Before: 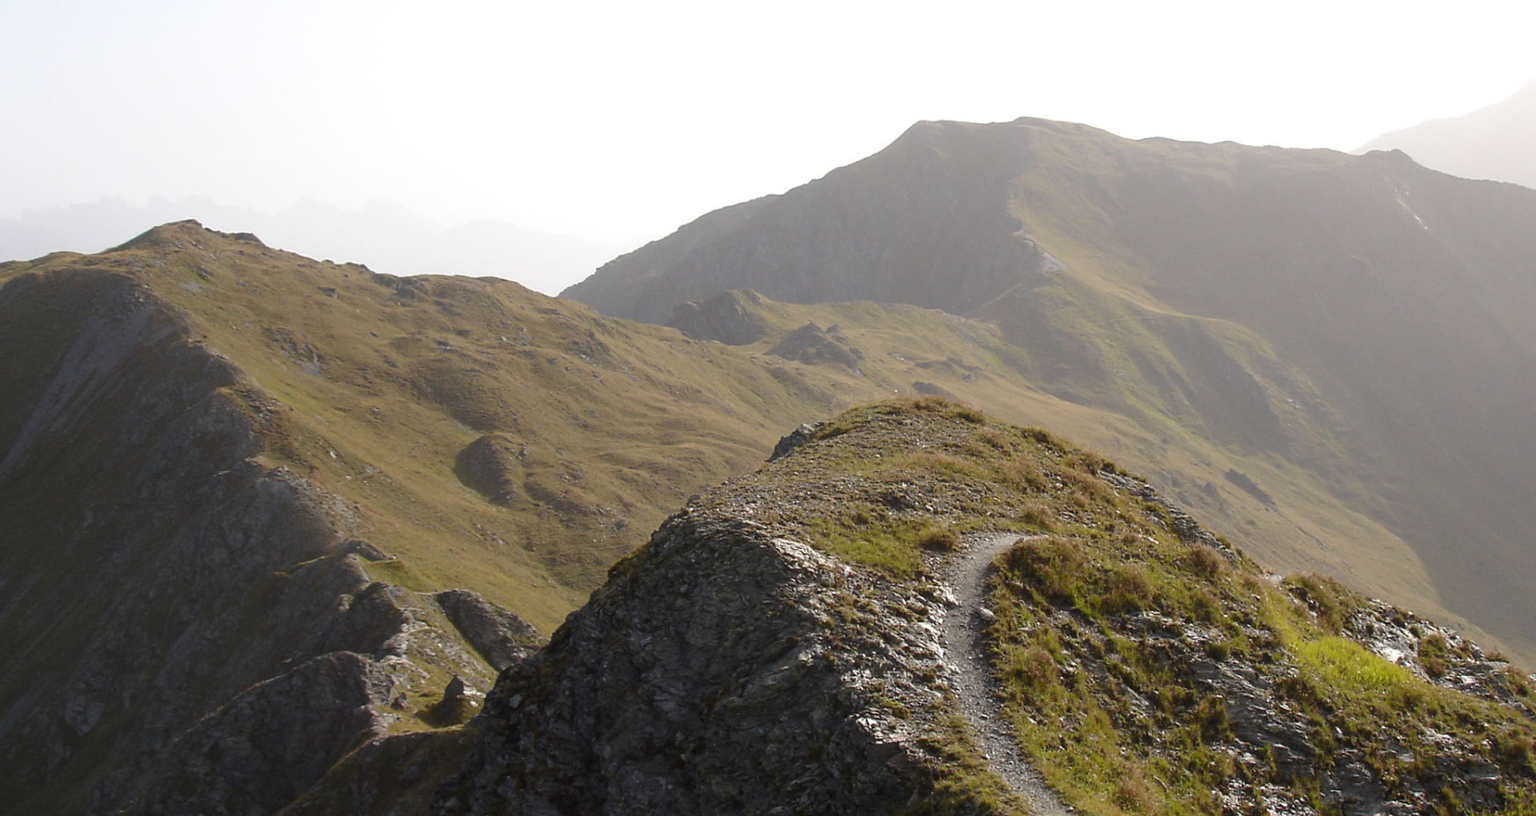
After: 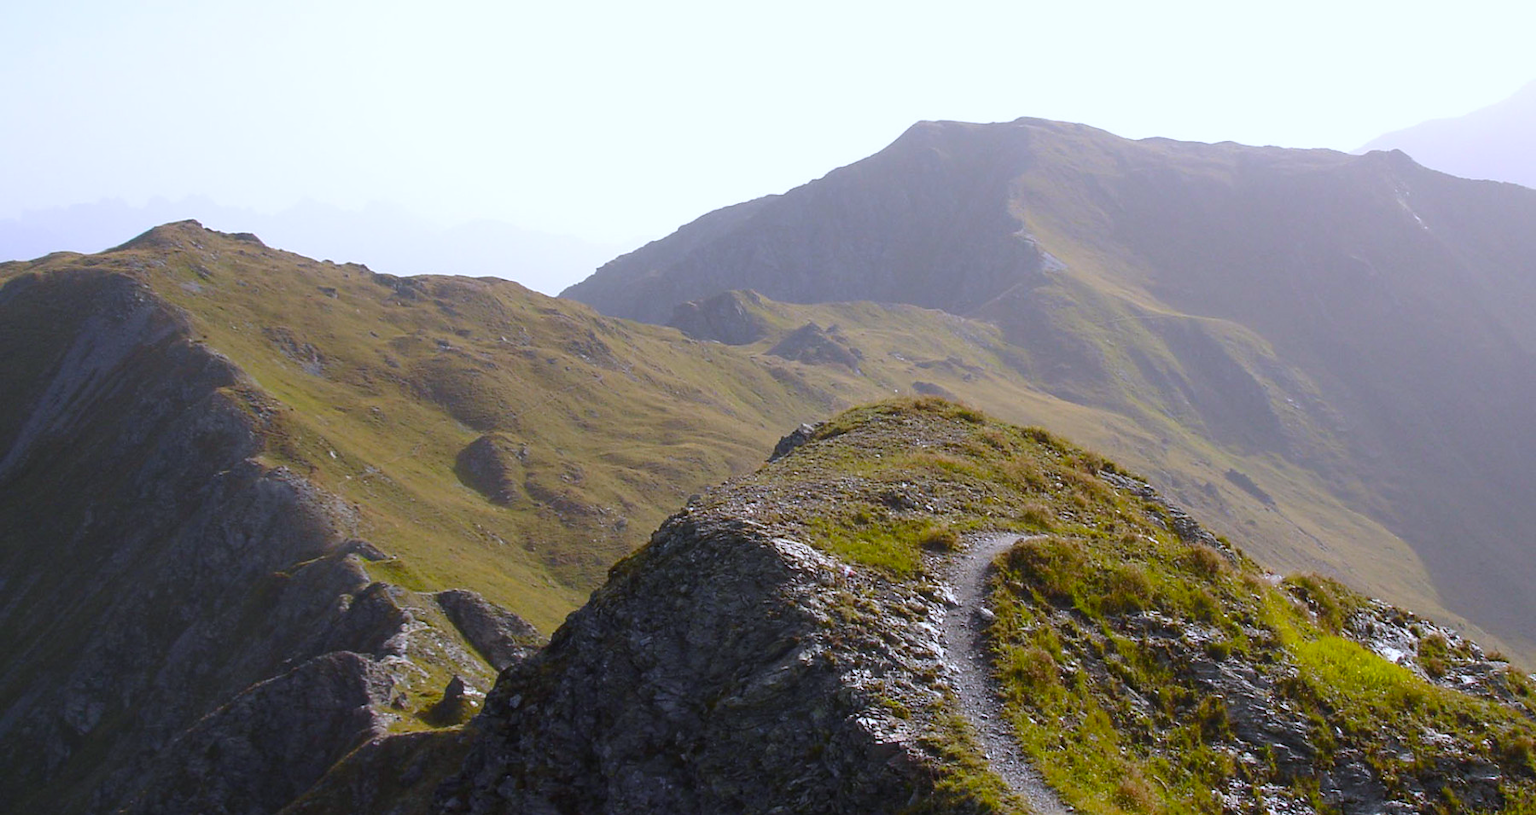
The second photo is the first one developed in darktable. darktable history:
white balance: red 0.967, blue 1.119, emerald 0.756
color balance rgb: linear chroma grading › global chroma 10%, perceptual saturation grading › global saturation 30%, global vibrance 10%
